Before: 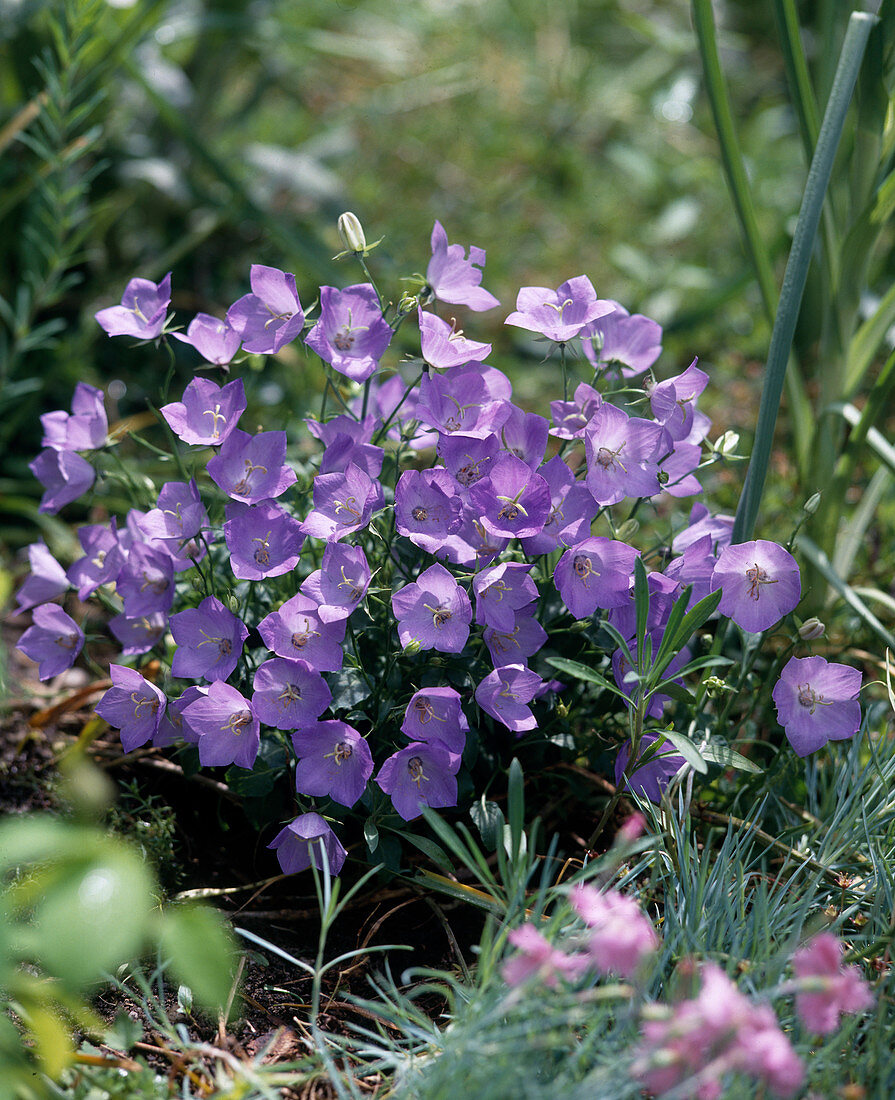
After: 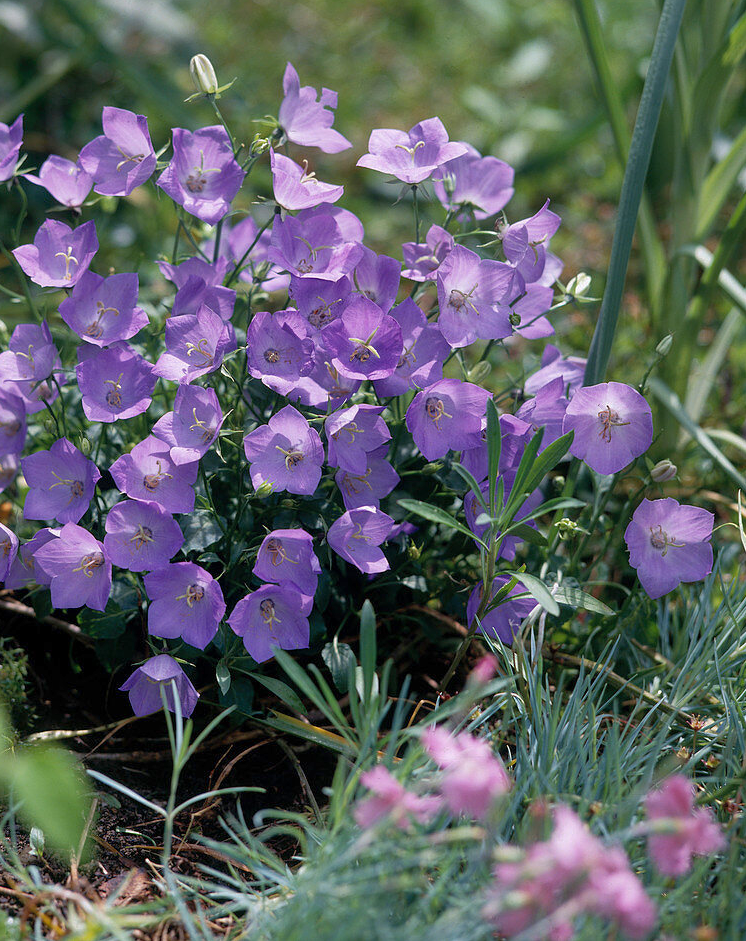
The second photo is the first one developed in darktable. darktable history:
crop: left 16.538%, top 14.437%
shadows and highlights: on, module defaults
